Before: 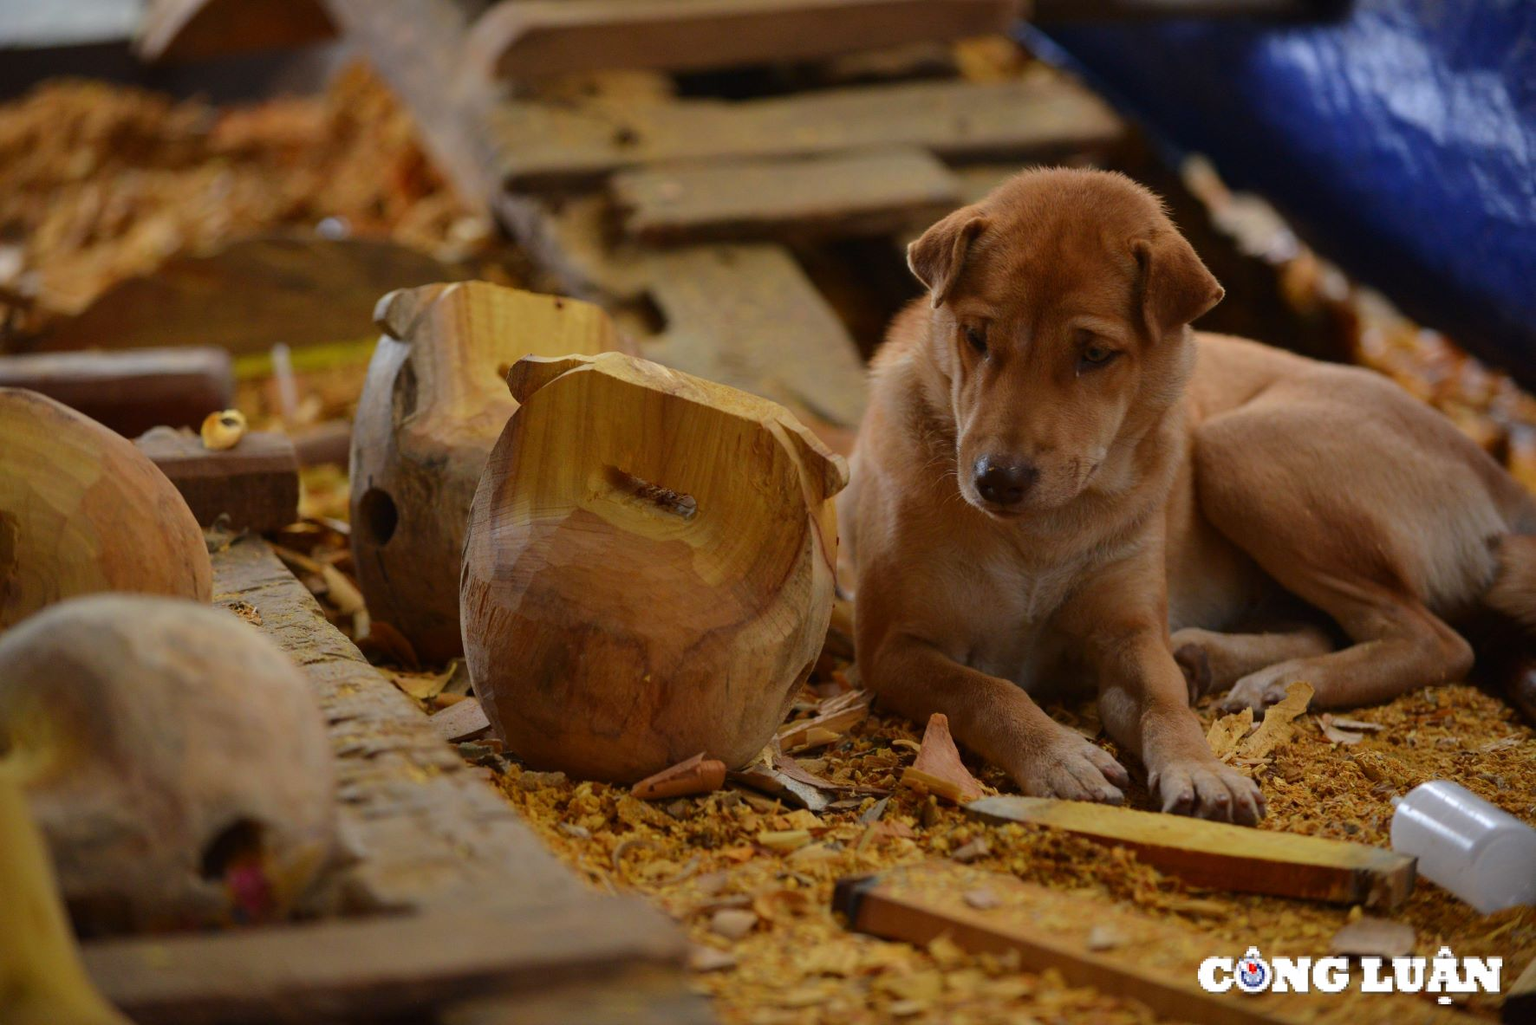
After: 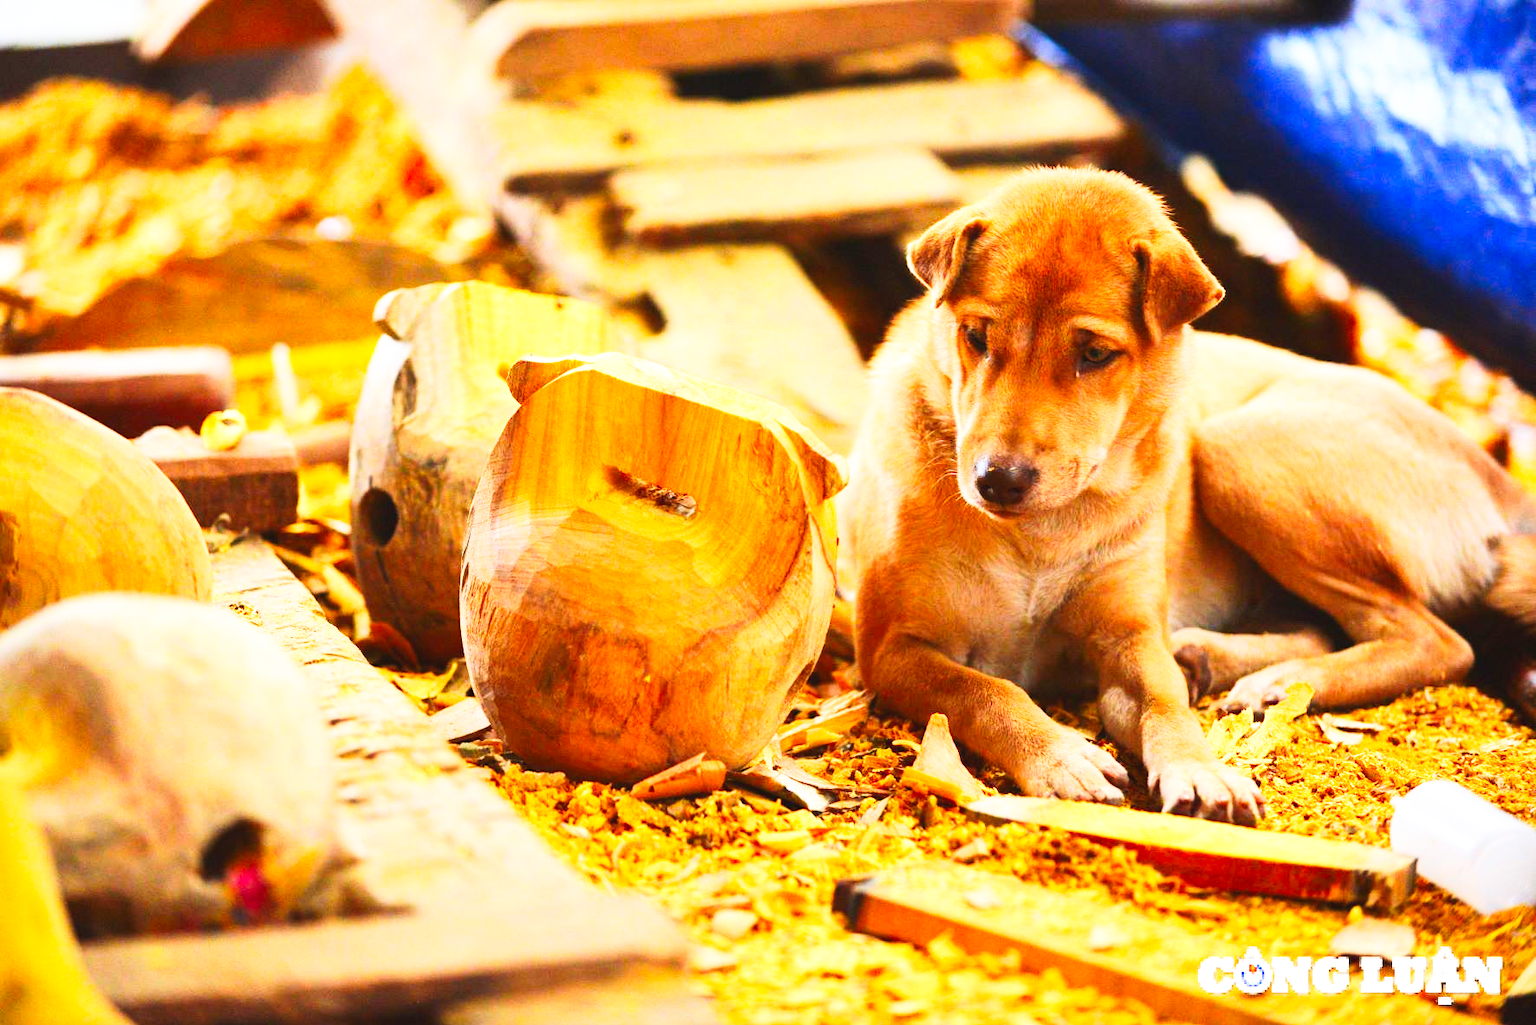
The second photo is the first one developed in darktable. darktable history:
contrast brightness saturation: contrast 0.195, brightness 0.168, saturation 0.224
base curve: curves: ch0 [(0, 0) (0.007, 0.004) (0.027, 0.03) (0.046, 0.07) (0.207, 0.54) (0.442, 0.872) (0.673, 0.972) (1, 1)], preserve colors none
exposure: black level correction -0.002, exposure 1.11 EV, compensate highlight preservation false
